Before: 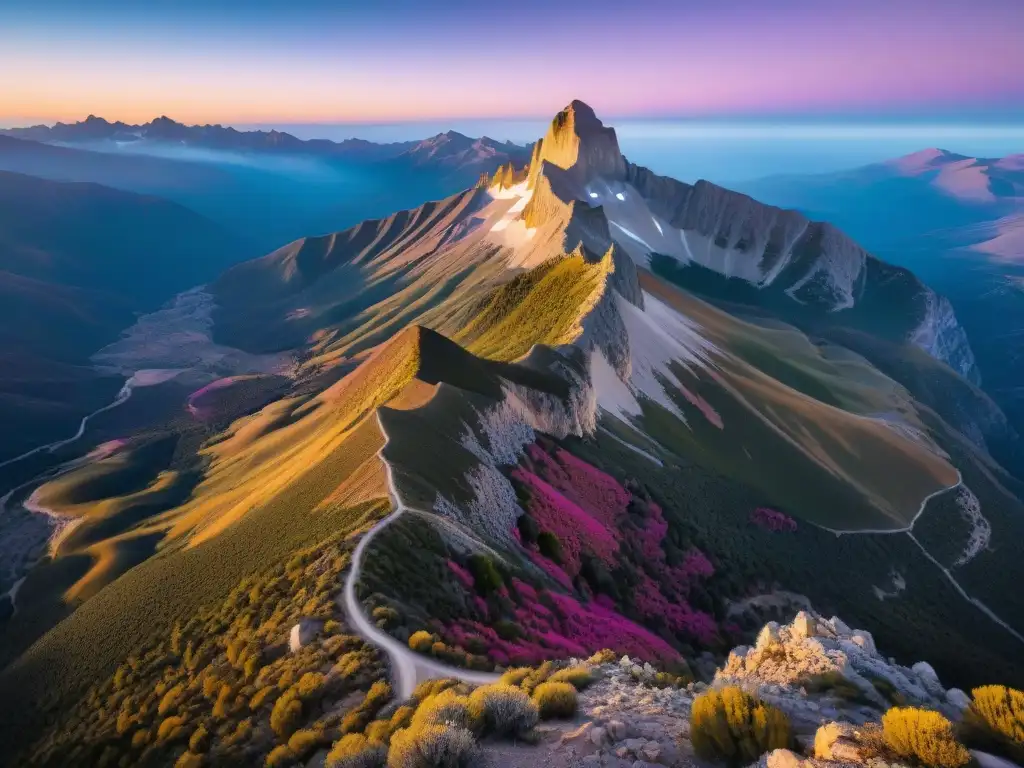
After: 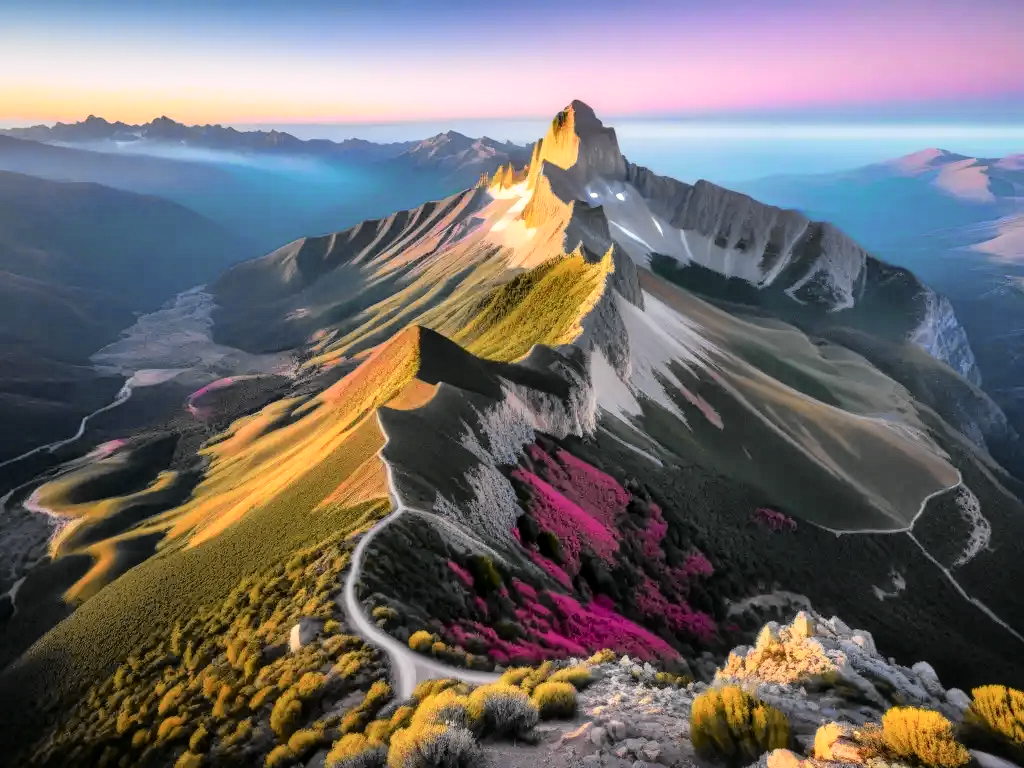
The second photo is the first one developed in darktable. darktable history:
local contrast: on, module defaults
contrast brightness saturation: saturation -0.168
tone curve: curves: ch0 [(0, 0.008) (0.107, 0.091) (0.278, 0.351) (0.457, 0.562) (0.628, 0.738) (0.839, 0.909) (0.998, 0.978)]; ch1 [(0, 0) (0.437, 0.408) (0.474, 0.479) (0.502, 0.5) (0.527, 0.519) (0.561, 0.575) (0.608, 0.665) (0.669, 0.748) (0.859, 0.899) (1, 1)]; ch2 [(0, 0) (0.33, 0.301) (0.421, 0.443) (0.473, 0.498) (0.502, 0.504) (0.522, 0.527) (0.549, 0.583) (0.644, 0.703) (1, 1)], color space Lab, independent channels, preserve colors none
